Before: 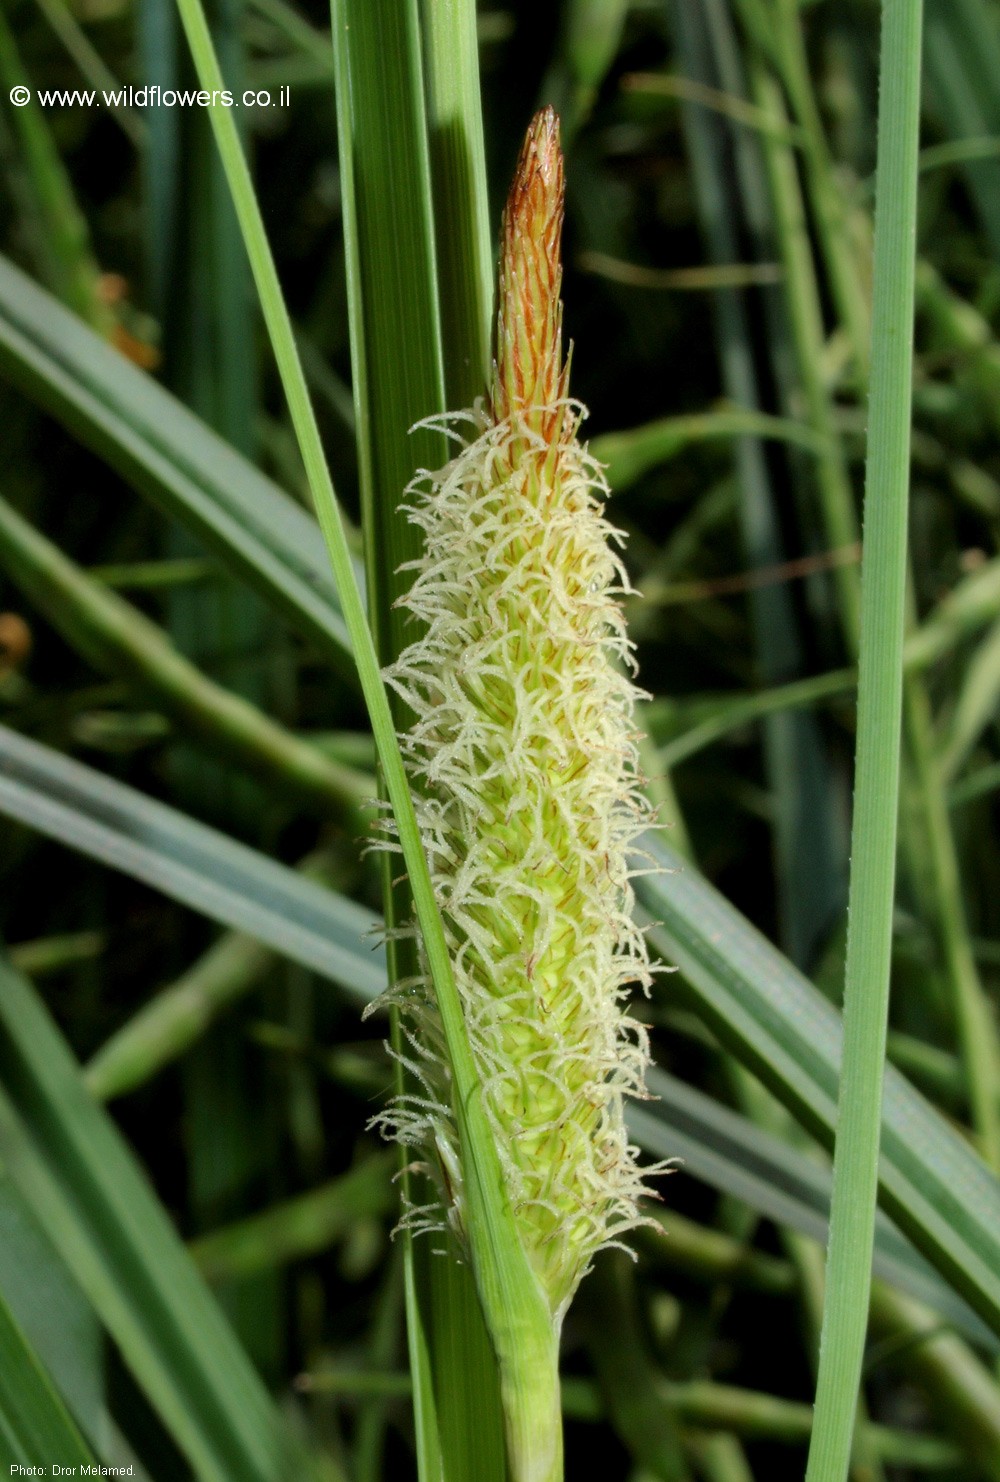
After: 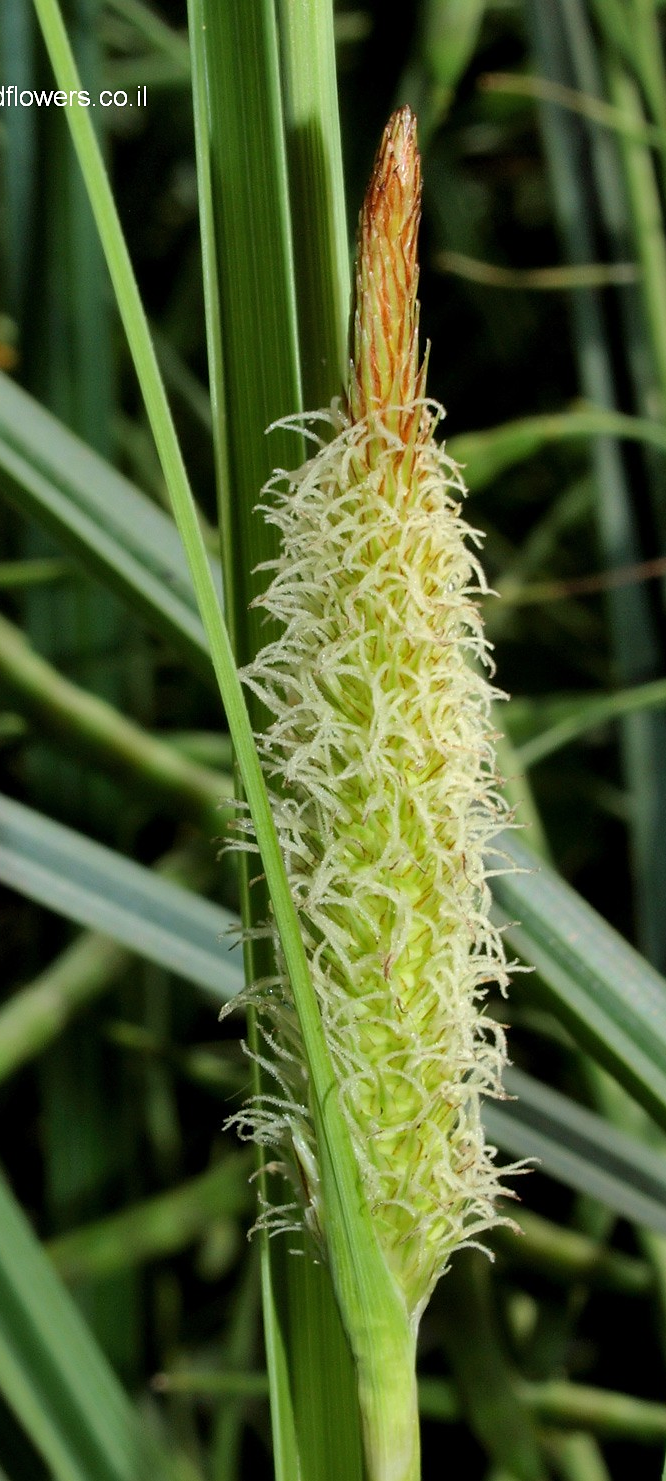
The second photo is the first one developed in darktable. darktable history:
crop and rotate: left 14.385%, right 18.948%
sharpen: radius 1.458, amount 0.398, threshold 1.271
rotate and perspective: crop left 0, crop top 0
shadows and highlights: shadows 37.27, highlights -28.18, soften with gaussian
